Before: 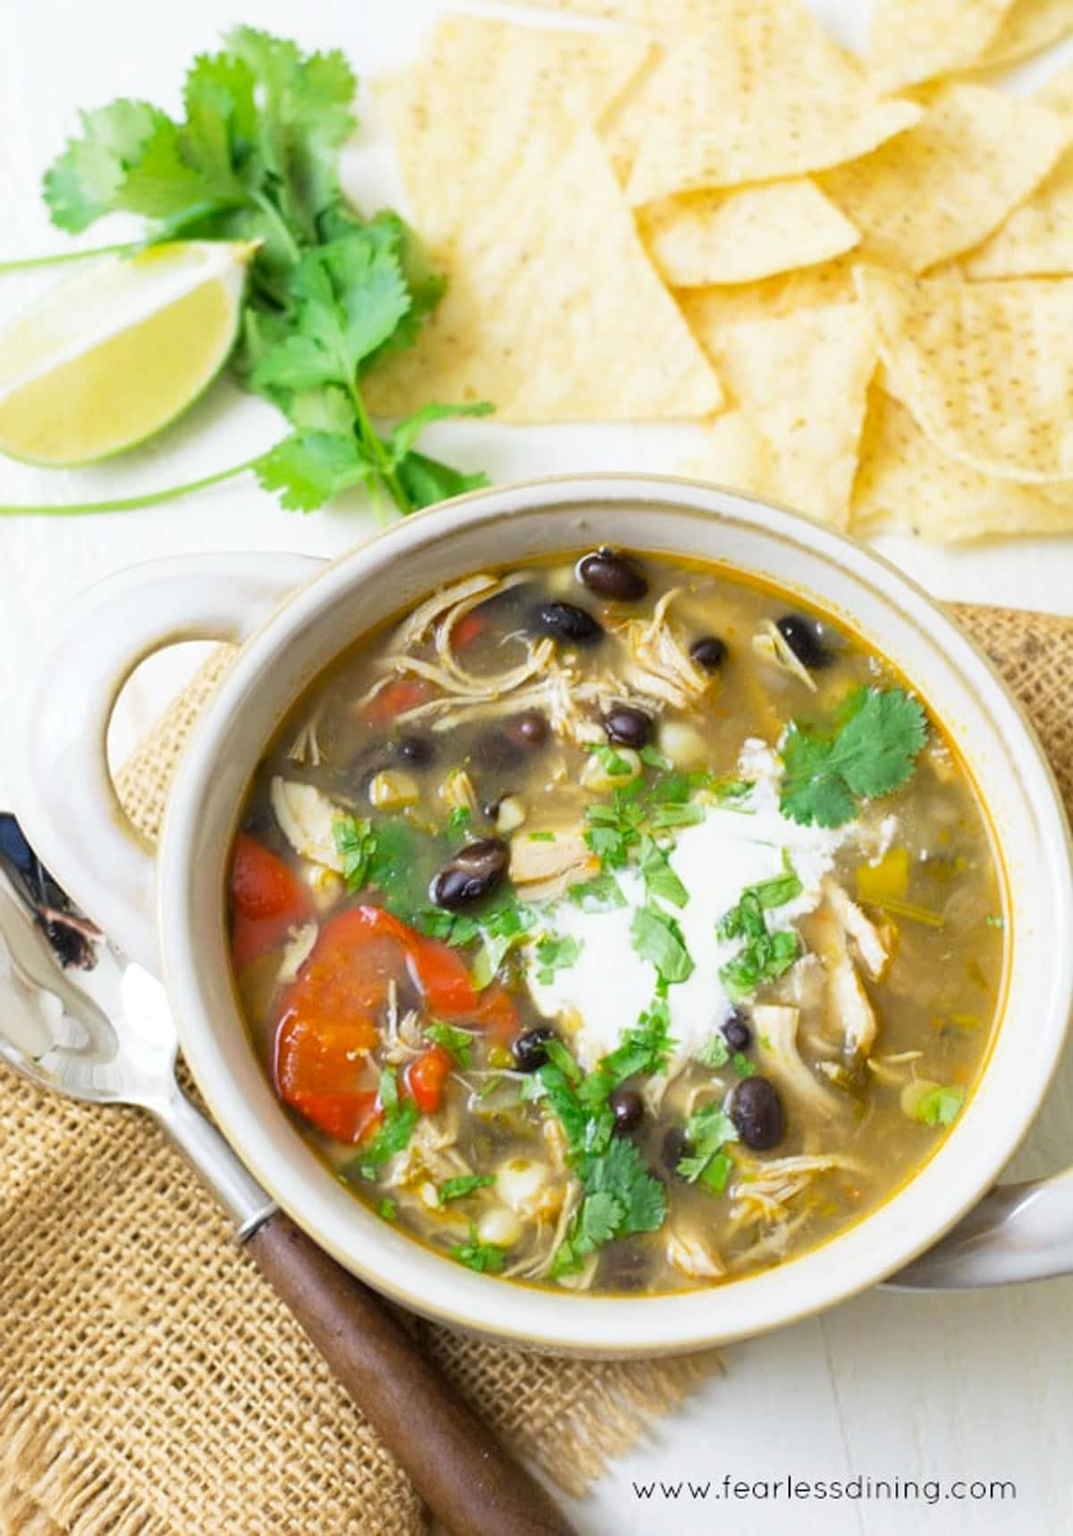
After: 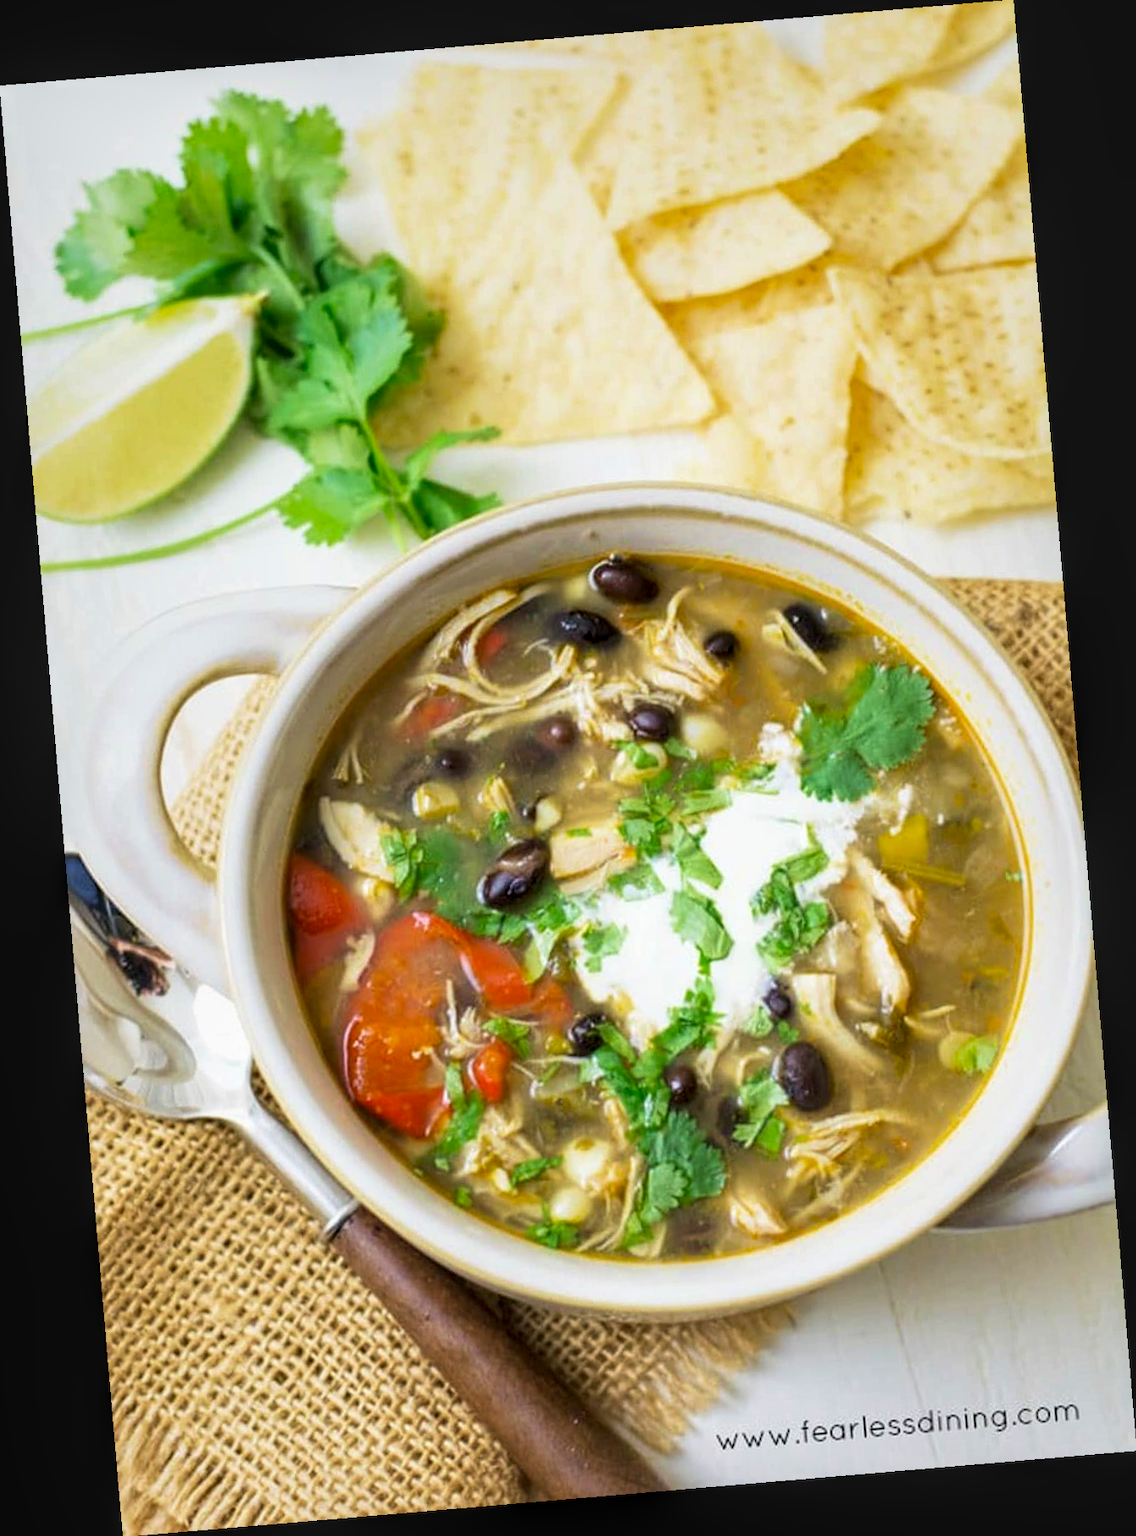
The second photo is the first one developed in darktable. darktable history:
rotate and perspective: rotation -4.86°, automatic cropping off
velvia: on, module defaults
local contrast: on, module defaults
